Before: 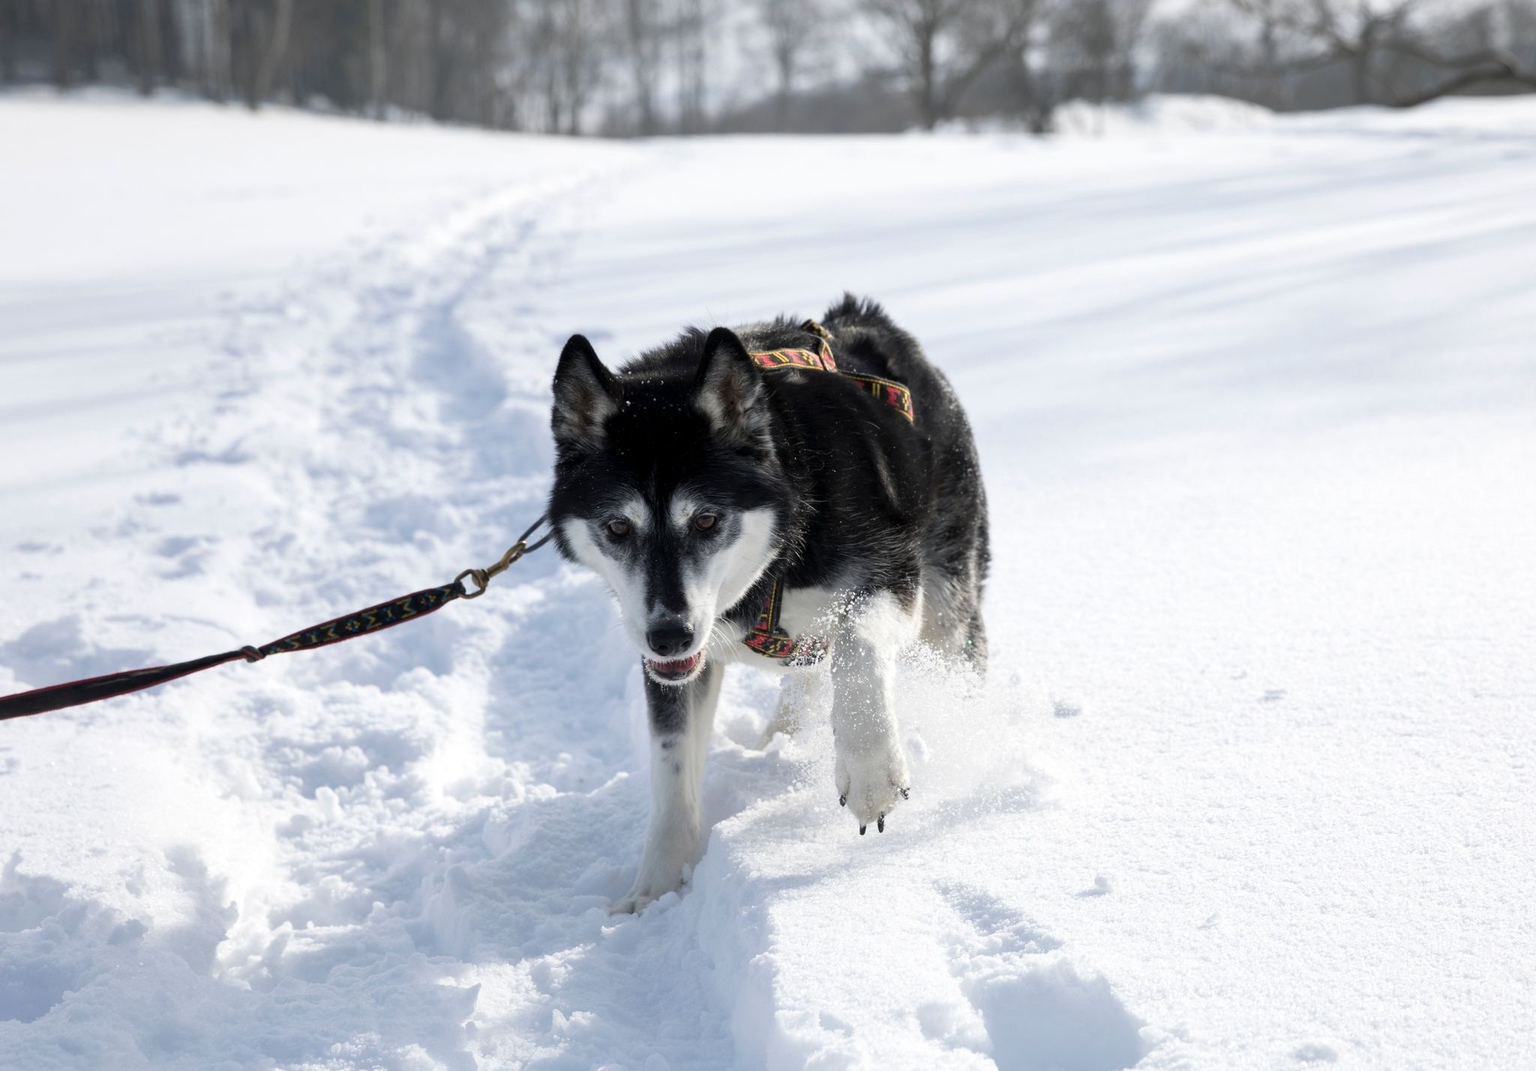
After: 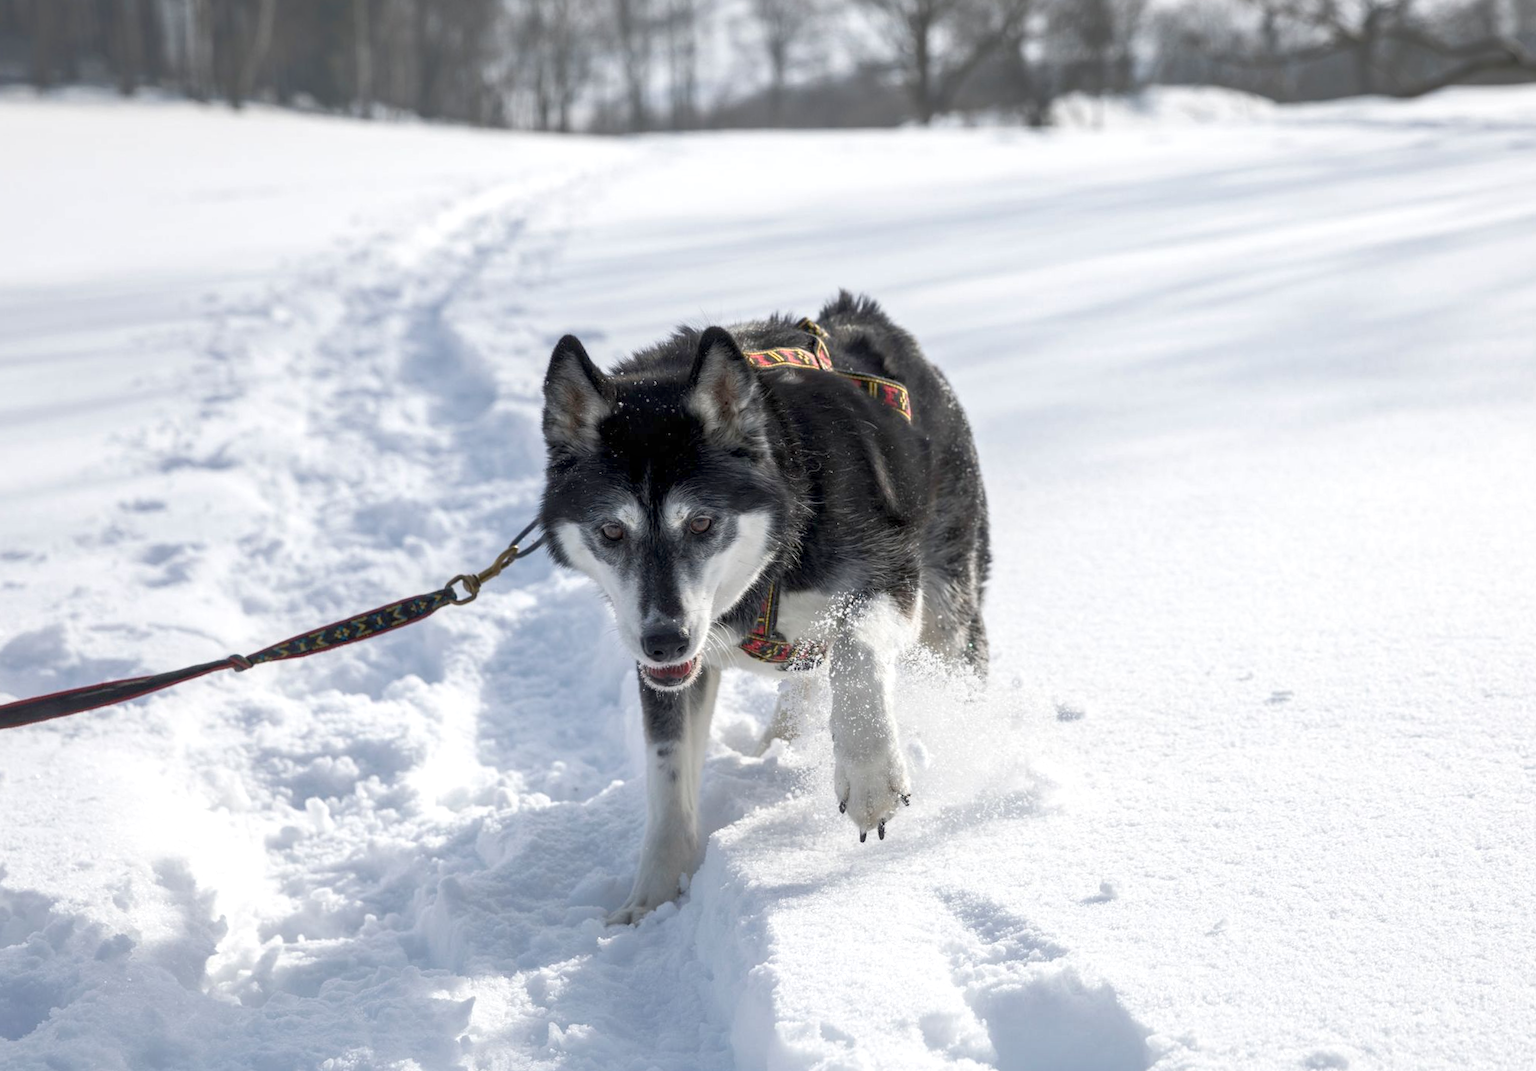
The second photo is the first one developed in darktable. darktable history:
rotate and perspective: rotation -0.45°, automatic cropping original format, crop left 0.008, crop right 0.992, crop top 0.012, crop bottom 0.988
rgb curve: curves: ch0 [(0, 0) (0.072, 0.166) (0.217, 0.293) (0.414, 0.42) (1, 1)], compensate middle gray true, preserve colors basic power
crop and rotate: left 0.614%, top 0.179%, bottom 0.309%
local contrast: detail 130%
